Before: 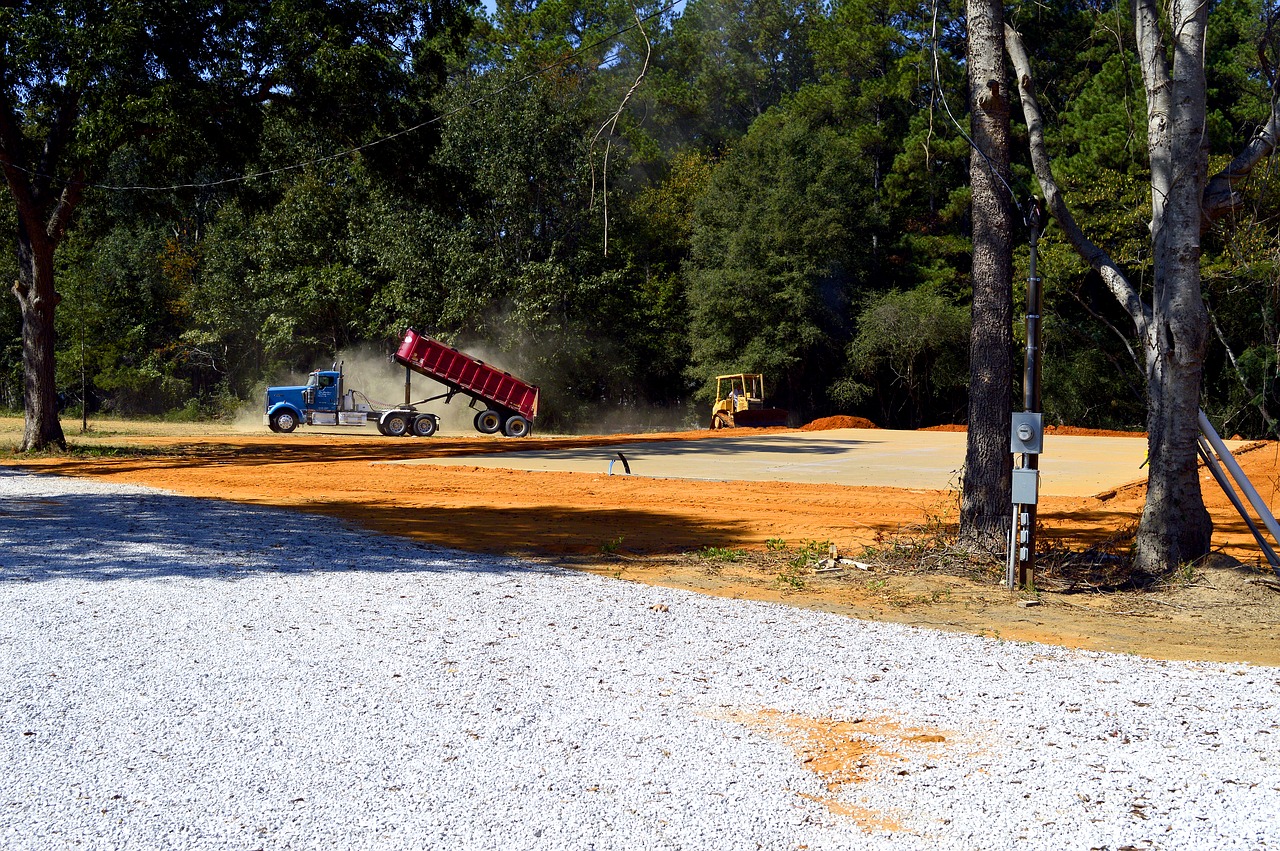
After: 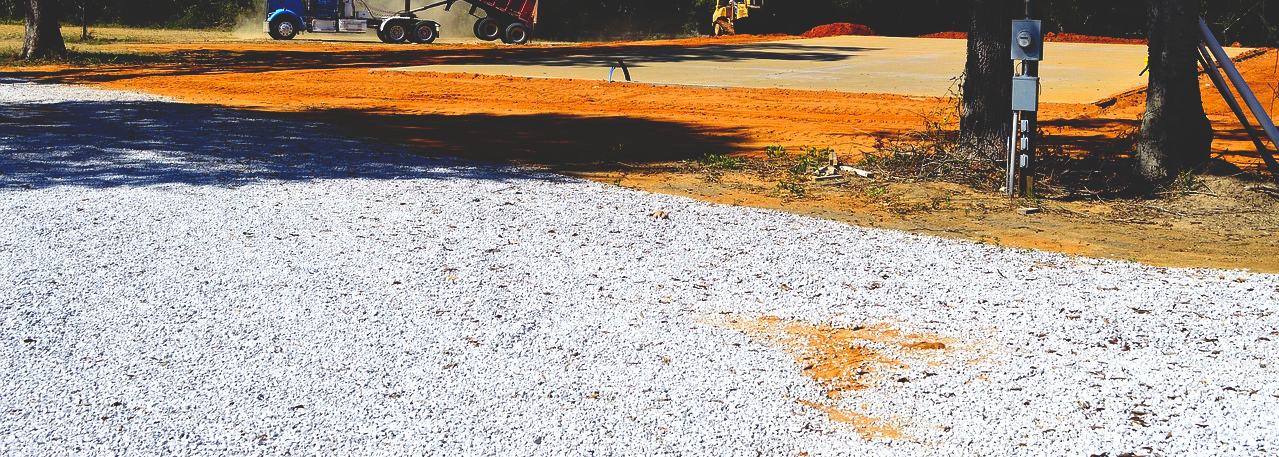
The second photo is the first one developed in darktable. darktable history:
base curve: curves: ch0 [(0, 0.02) (0.083, 0.036) (1, 1)], preserve colors none
crop and rotate: top 46.257%, right 0.02%
